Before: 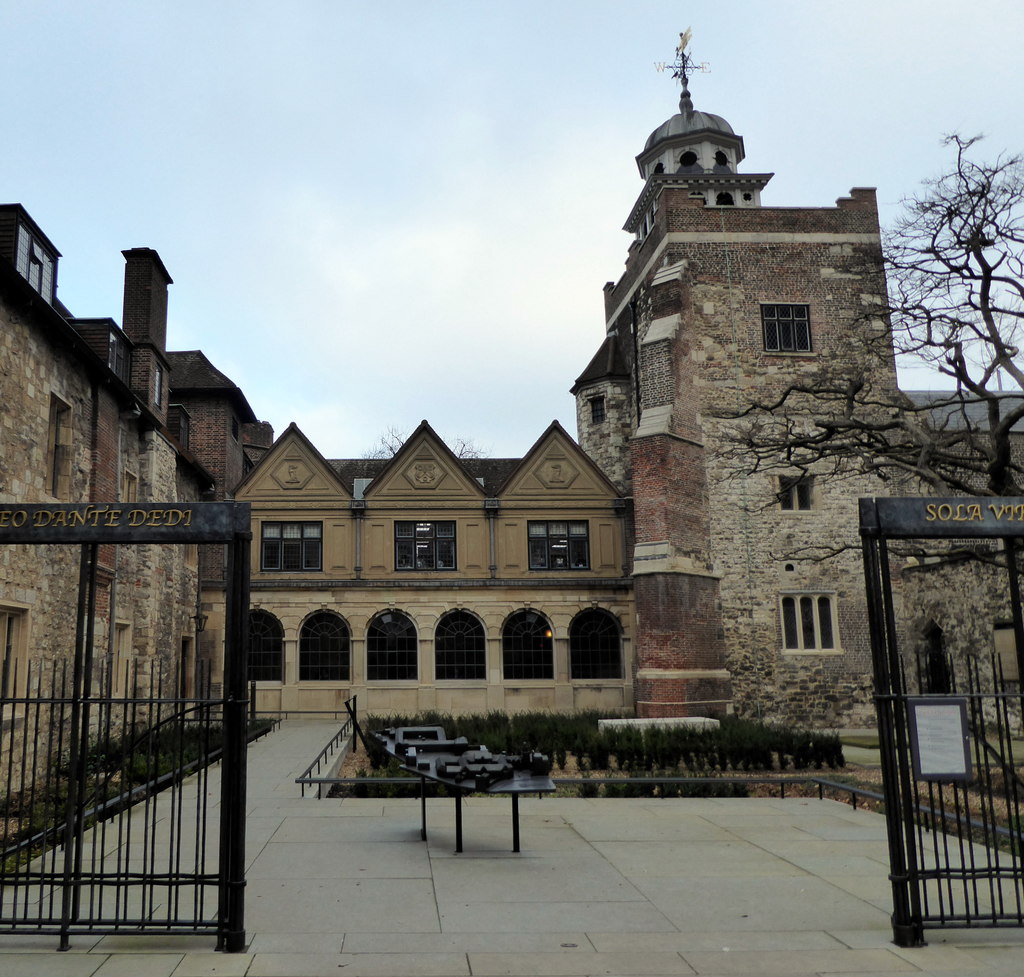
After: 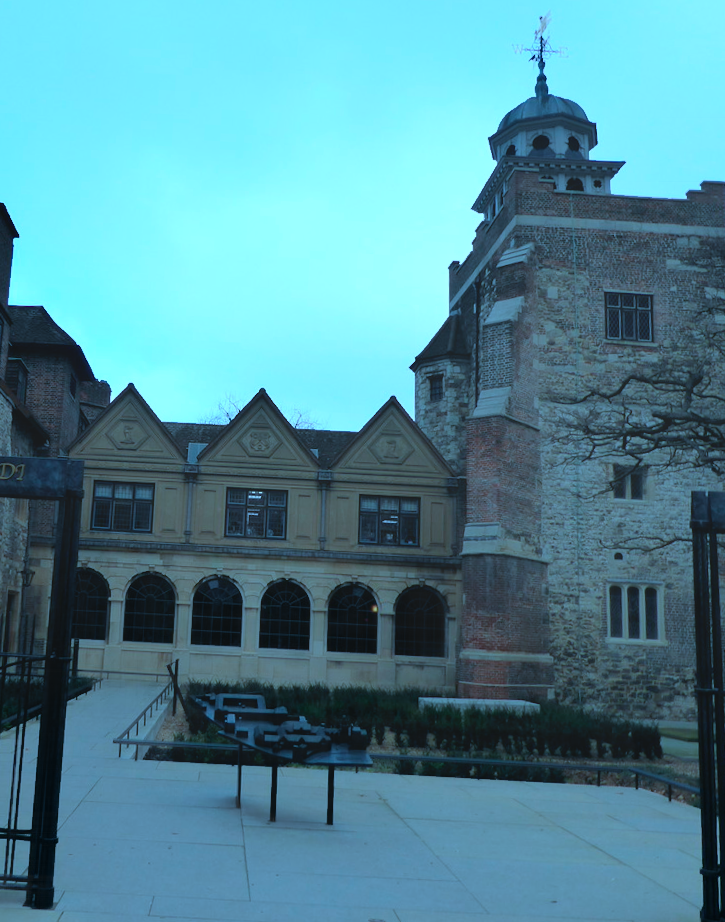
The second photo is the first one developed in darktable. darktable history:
color calibration: illuminant custom, x 0.432, y 0.395, temperature 3098 K
contrast equalizer: octaves 7, y [[0.6 ×6], [0.55 ×6], [0 ×6], [0 ×6], [0 ×6]], mix -1
crop and rotate: angle -3.27°, left 14.277%, top 0.028%, right 10.766%, bottom 0.028%
